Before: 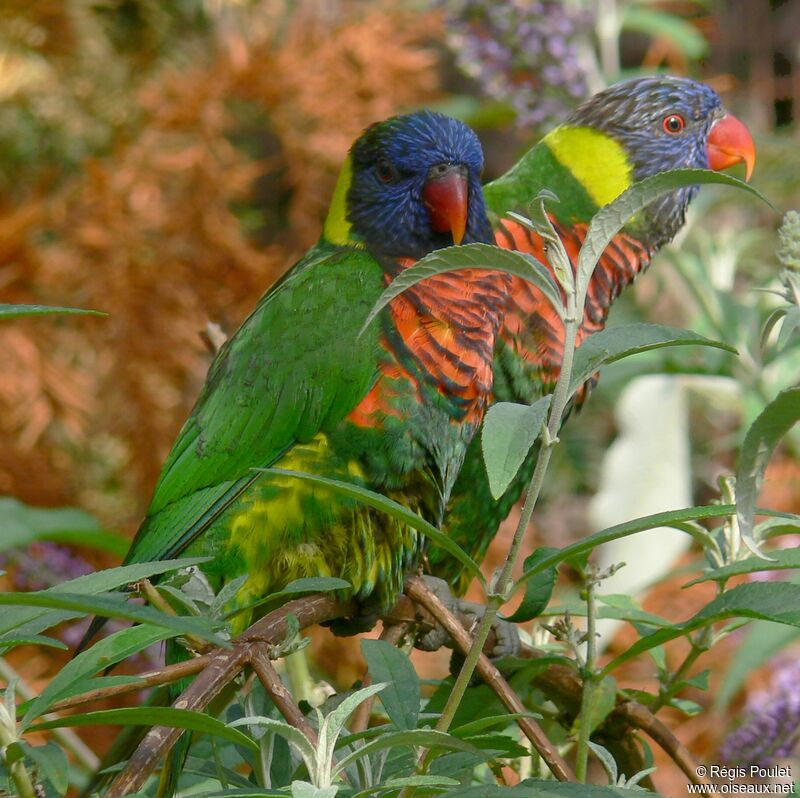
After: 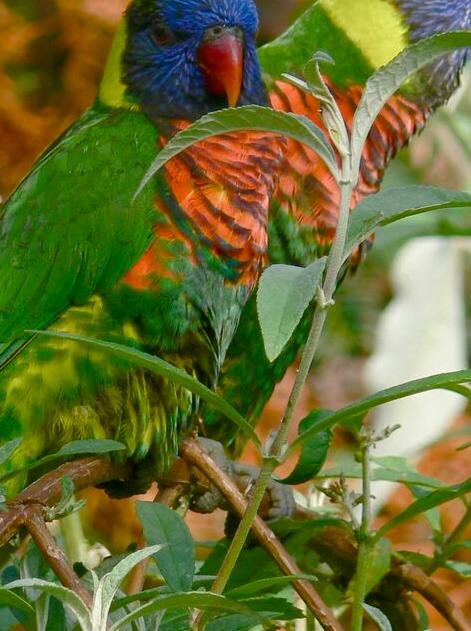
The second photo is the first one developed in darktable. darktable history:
color balance rgb: perceptual saturation grading › global saturation 0.439%, perceptual saturation grading › highlights -34.467%, perceptual saturation grading › mid-tones 15.096%, perceptual saturation grading › shadows 47.523%, global vibrance 34.654%
crop and rotate: left 28.238%, top 17.392%, right 12.776%, bottom 3.429%
